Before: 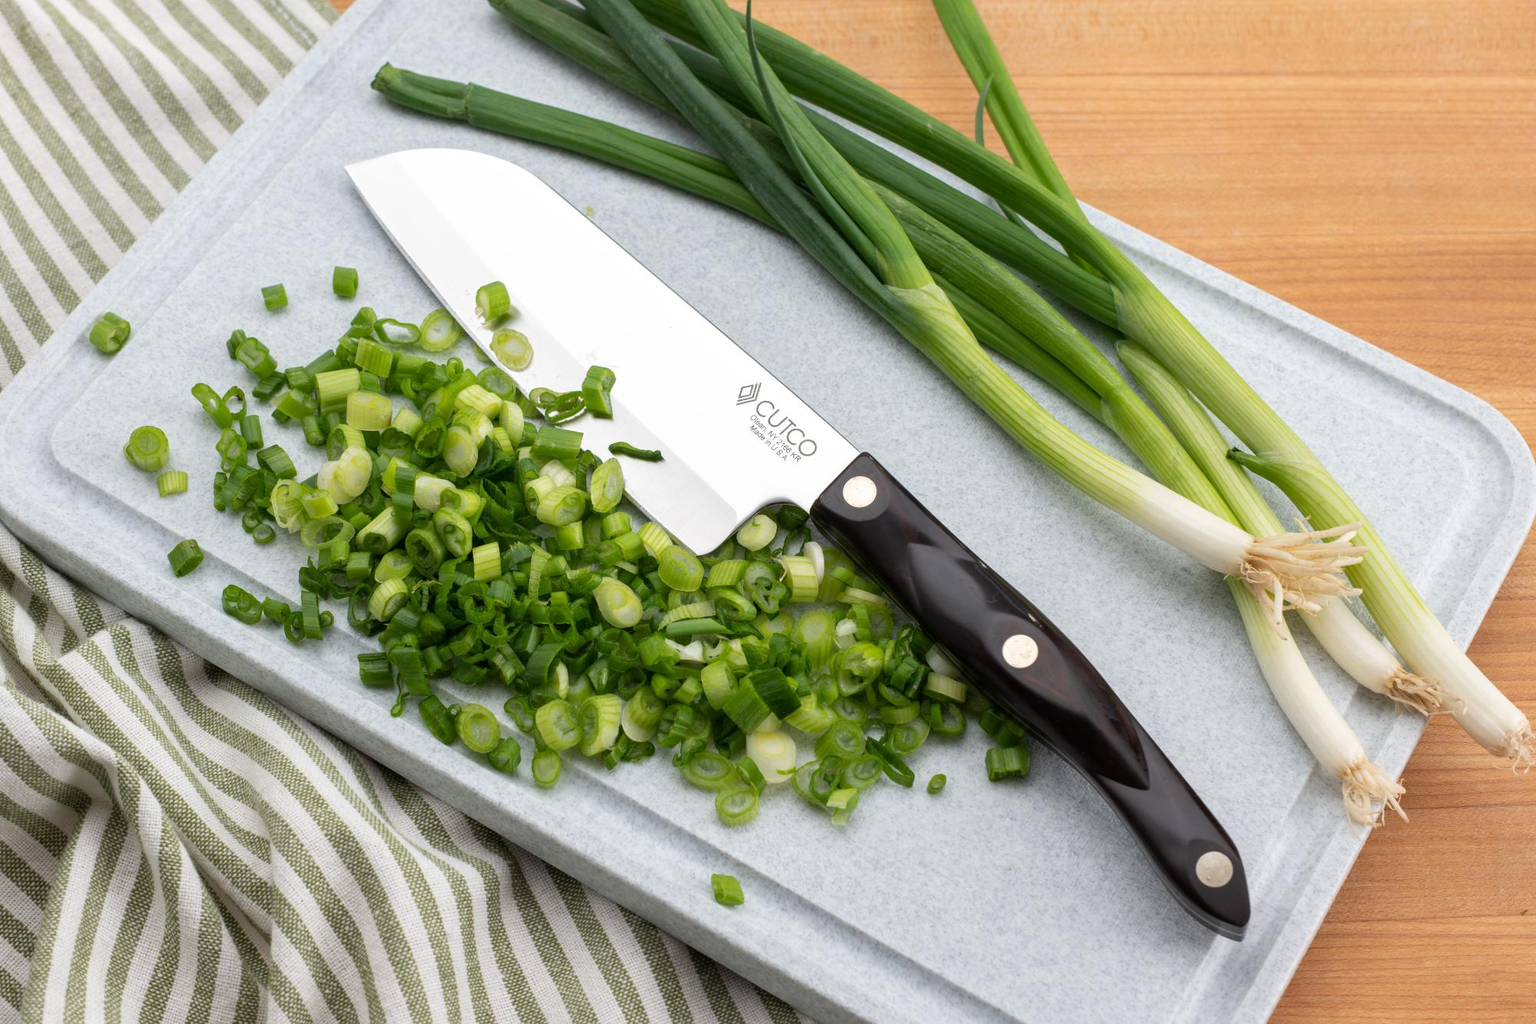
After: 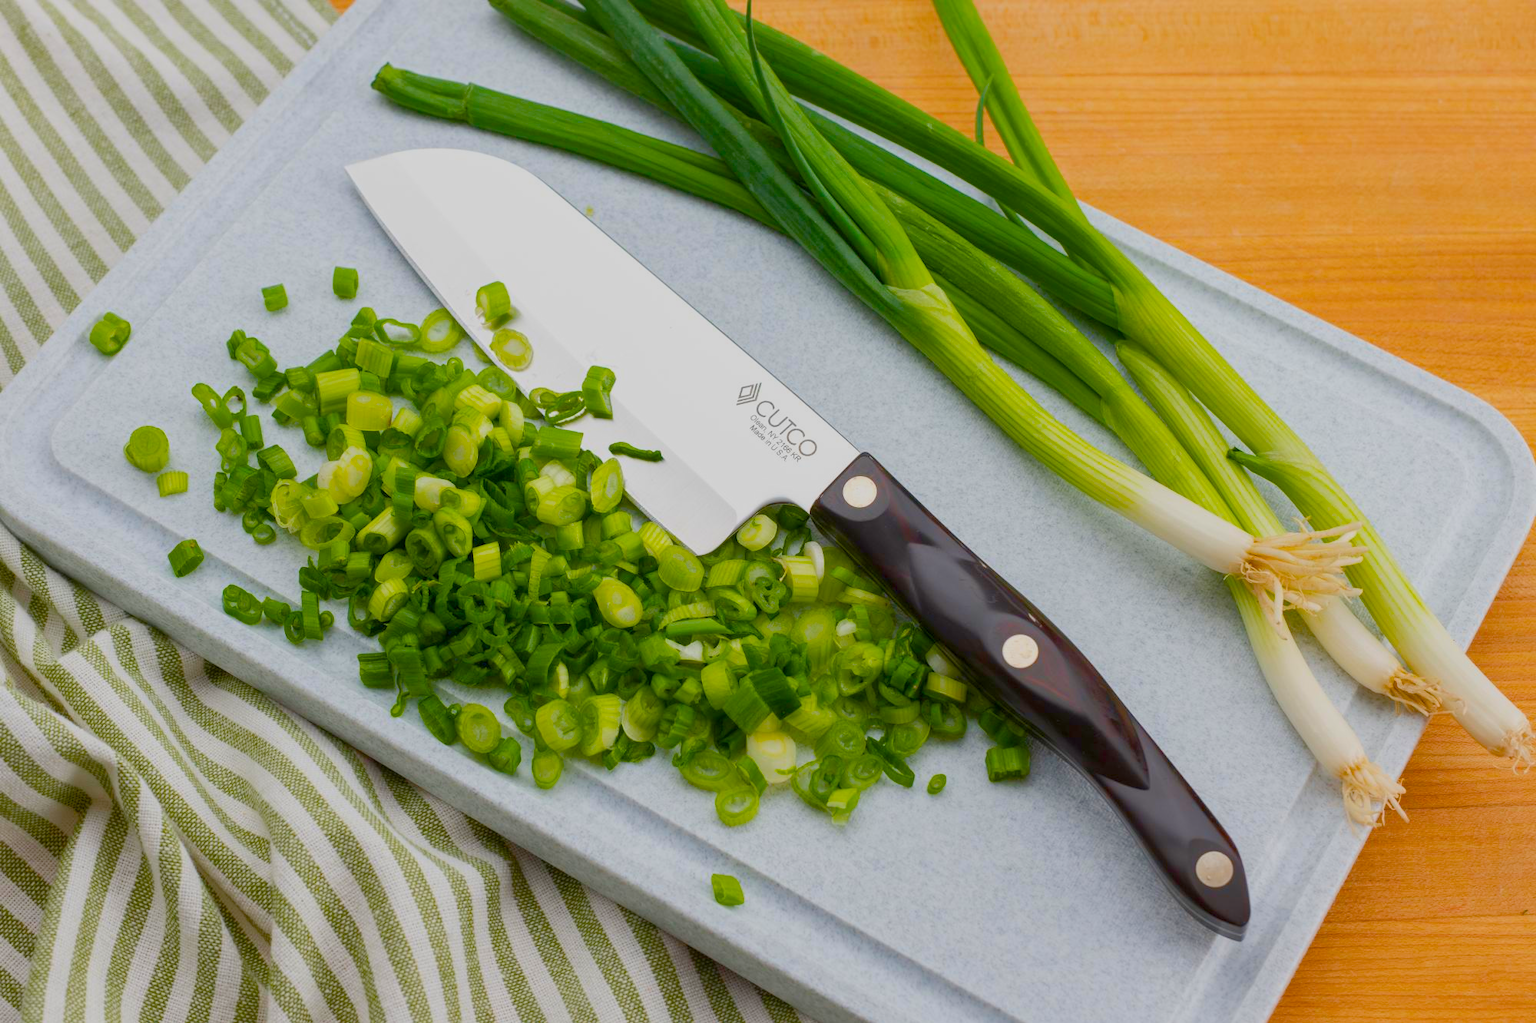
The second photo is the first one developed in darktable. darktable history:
tone curve: curves: ch0 [(0, 0) (0.003, 0.003) (0.011, 0.011) (0.025, 0.024) (0.044, 0.044) (0.069, 0.068) (0.1, 0.098) (0.136, 0.133) (0.177, 0.174) (0.224, 0.22) (0.277, 0.272) (0.335, 0.329) (0.399, 0.392) (0.468, 0.46) (0.543, 0.546) (0.623, 0.626) (0.709, 0.711) (0.801, 0.802) (0.898, 0.898) (1, 1)], color space Lab, independent channels, preserve colors none
color balance rgb: linear chroma grading › global chroma 25.337%, perceptual saturation grading › global saturation 35.146%, perceptual saturation grading › highlights -29.983%, perceptual saturation grading › shadows 34.952%, global vibrance 23.741%, contrast -24.878%
